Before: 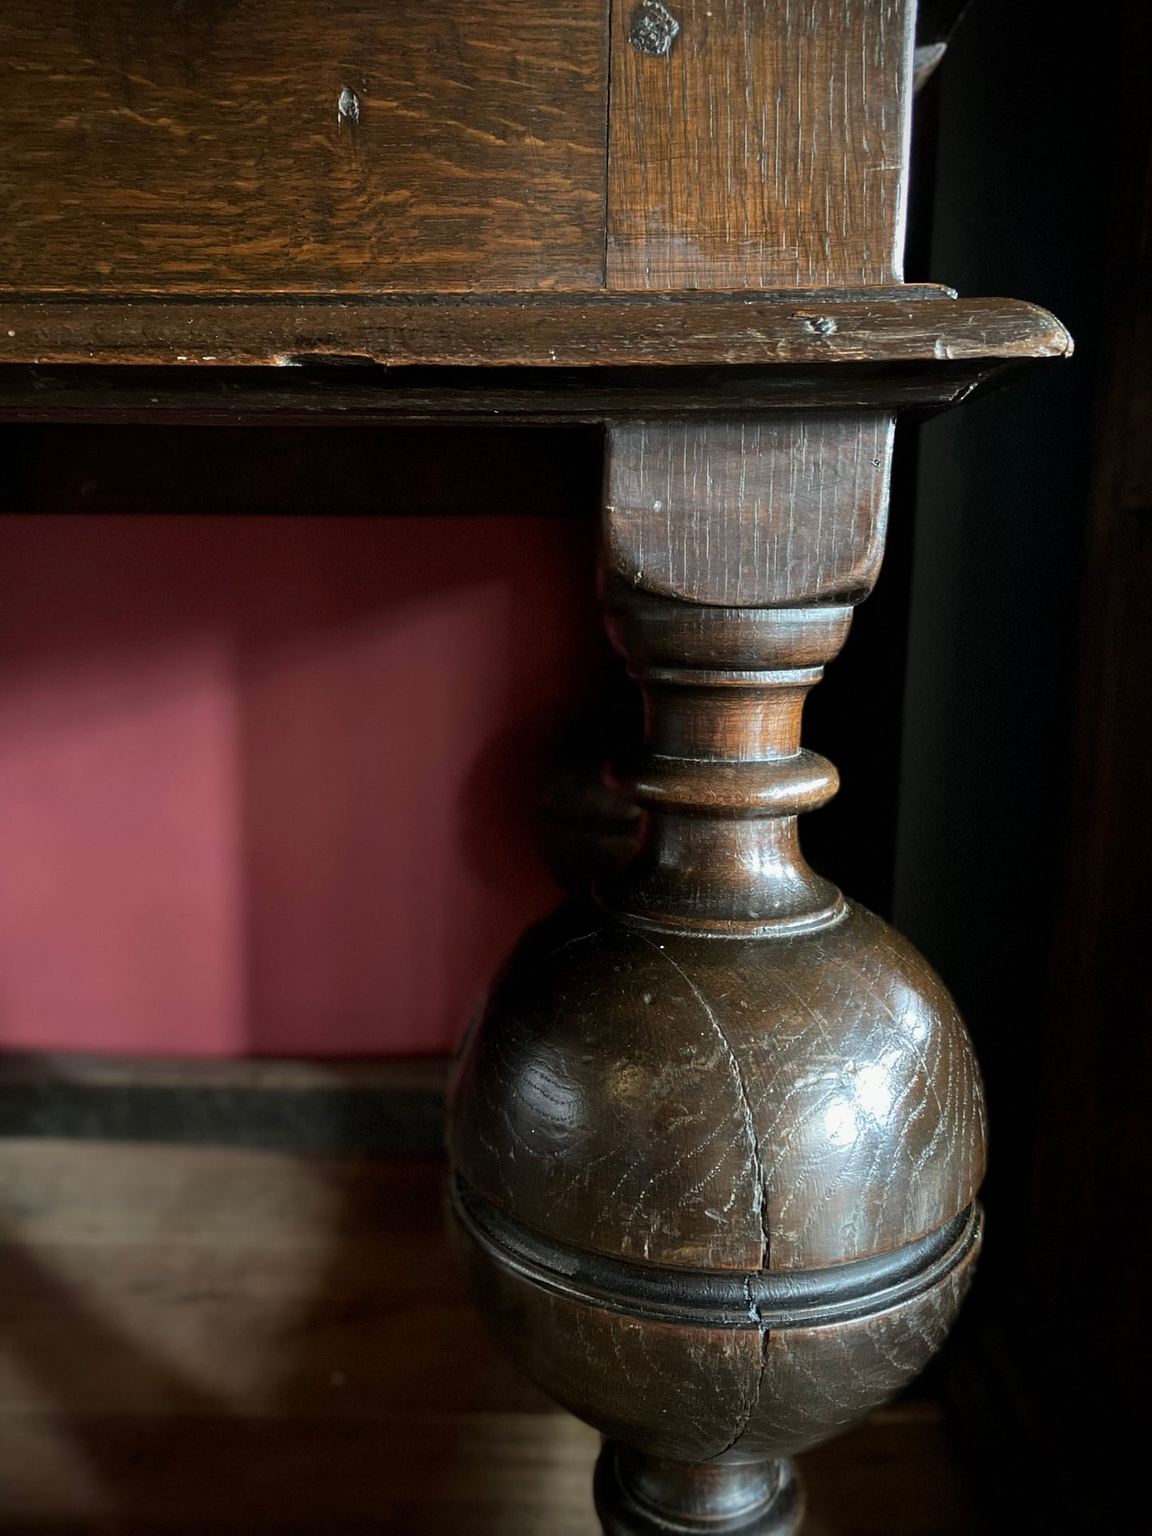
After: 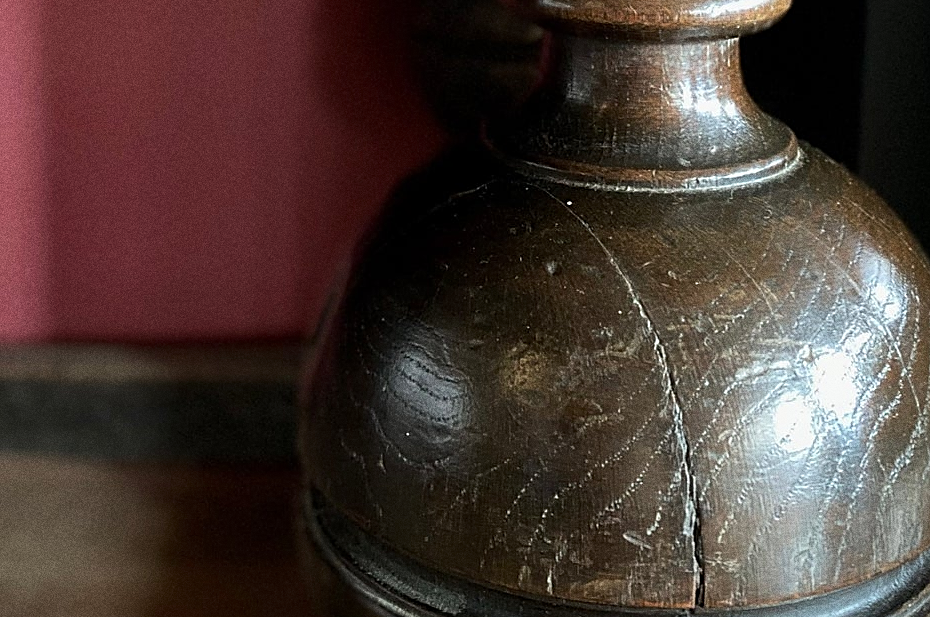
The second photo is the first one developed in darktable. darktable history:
grain: coarseness 0.09 ISO, strength 40%
crop: left 18.091%, top 51.13%, right 17.525%, bottom 16.85%
sharpen: on, module defaults
